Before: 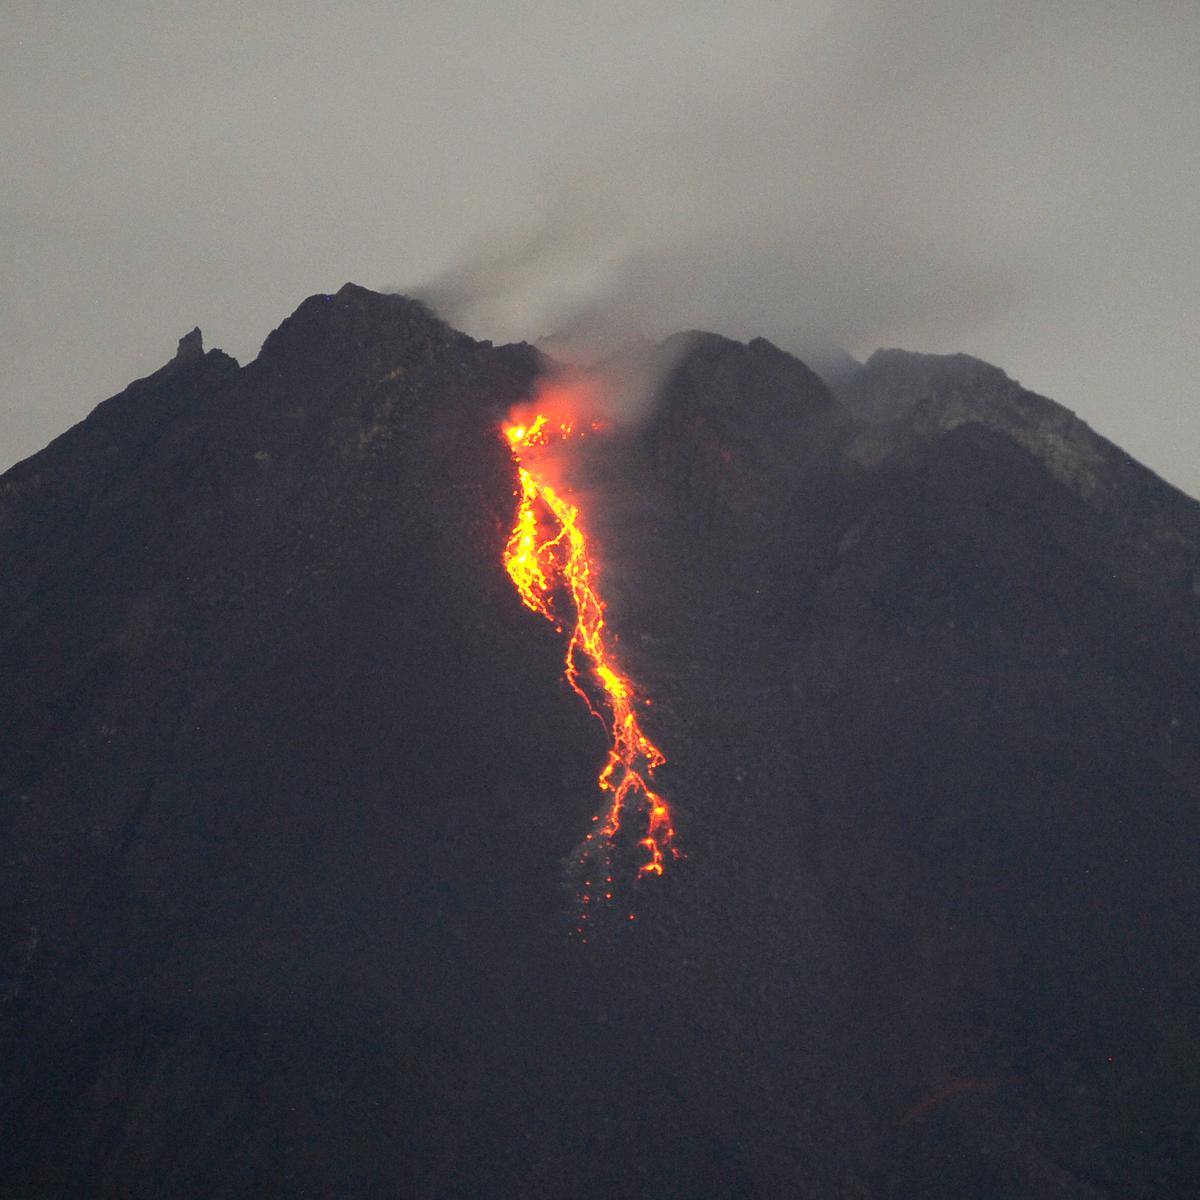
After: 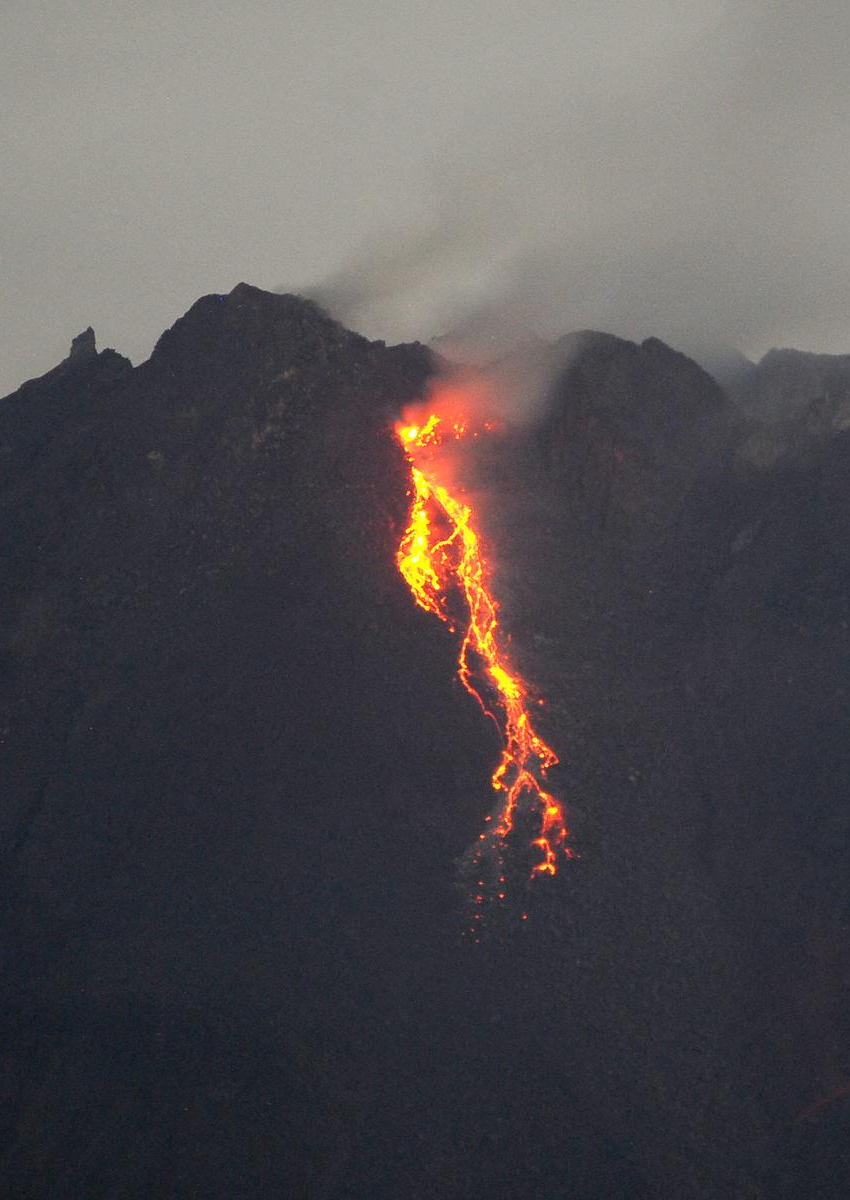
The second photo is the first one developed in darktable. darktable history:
crop and rotate: left 8.967%, right 20.188%
